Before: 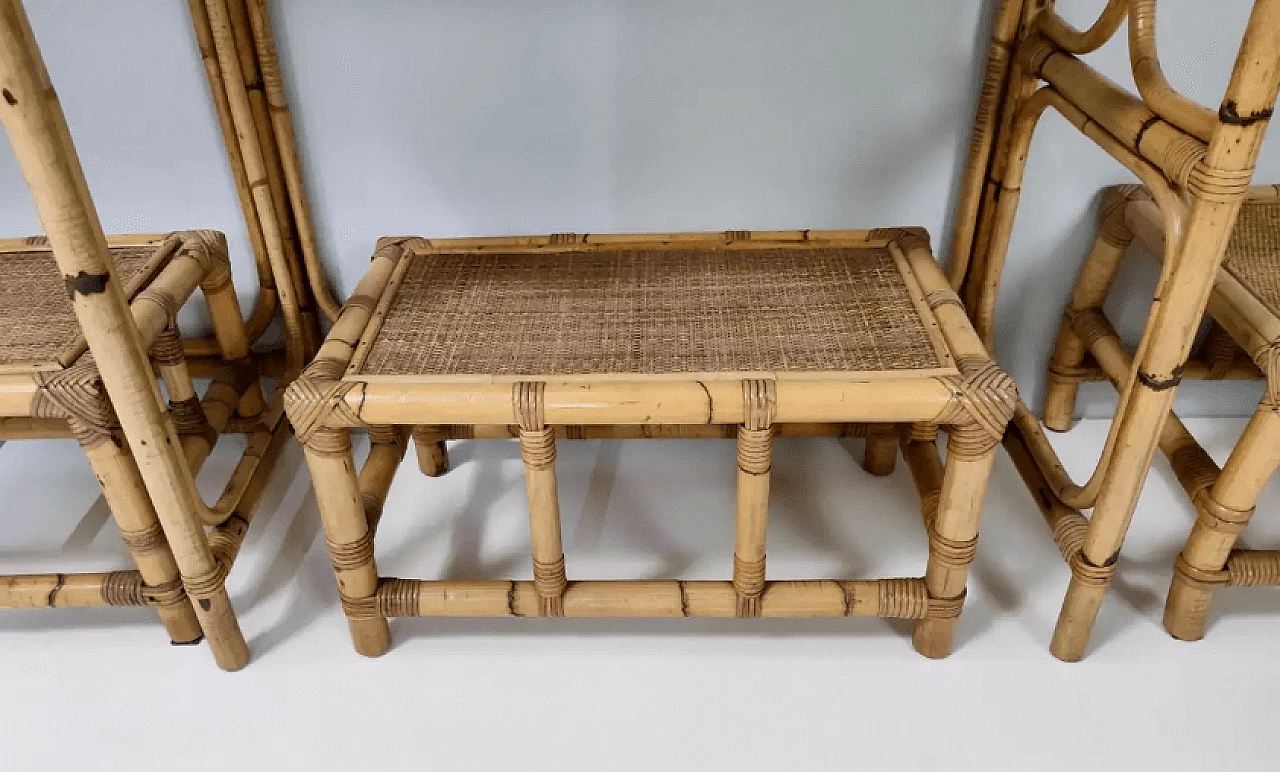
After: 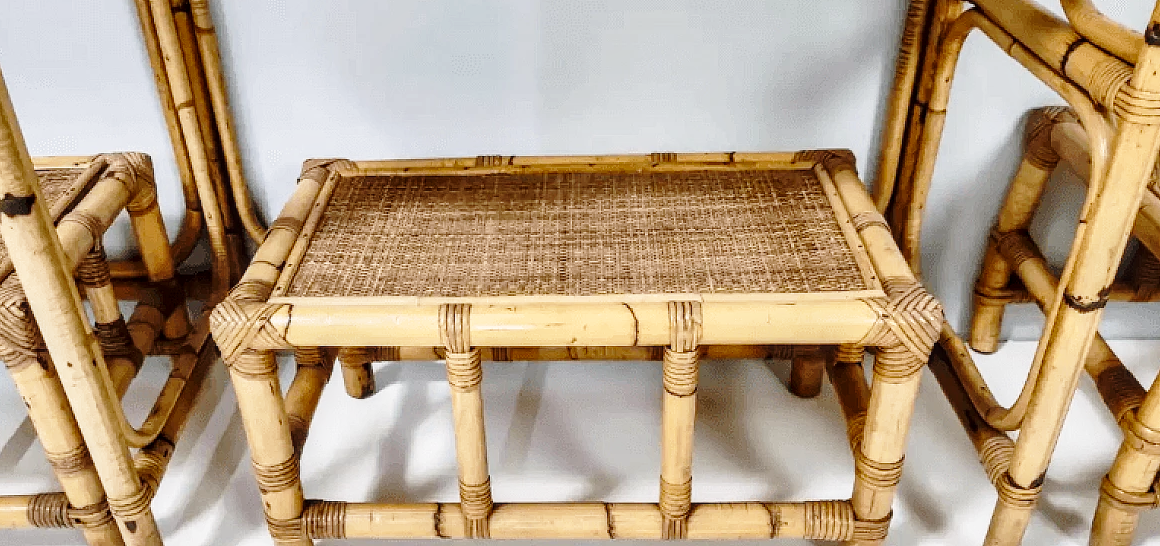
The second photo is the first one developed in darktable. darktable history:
local contrast: on, module defaults
base curve: curves: ch0 [(0, 0) (0.028, 0.03) (0.121, 0.232) (0.46, 0.748) (0.859, 0.968) (1, 1)], preserve colors none
crop: left 5.813%, top 10.154%, right 3.529%, bottom 18.995%
shadows and highlights: shadows 37.46, highlights -27.75, soften with gaussian
